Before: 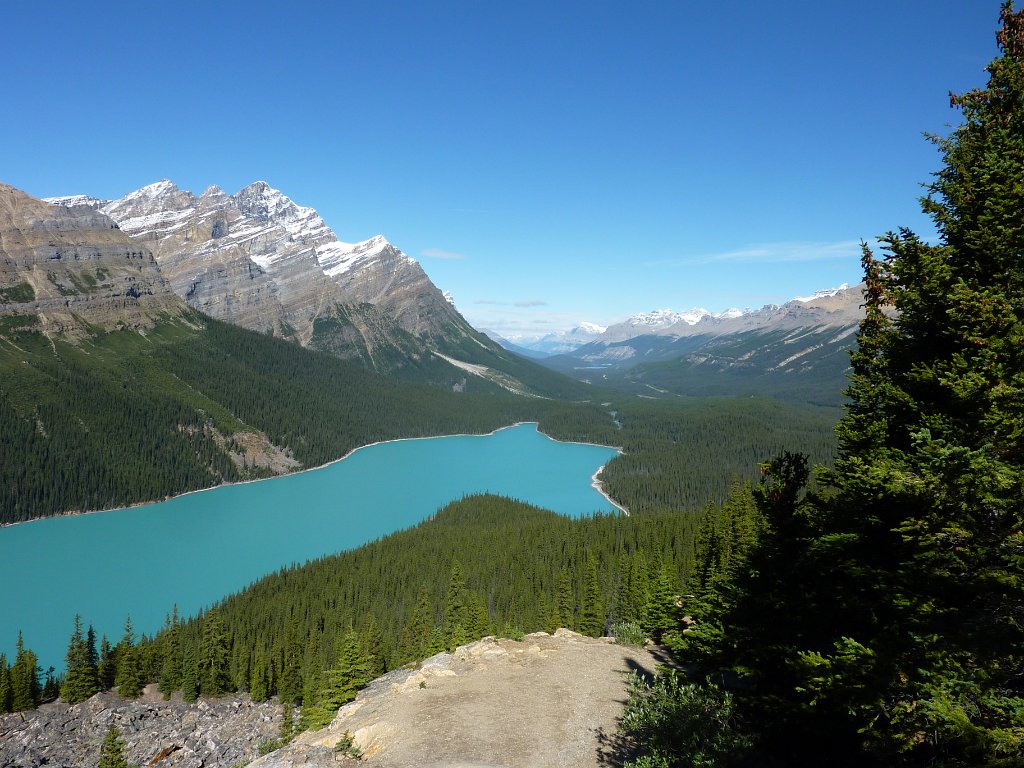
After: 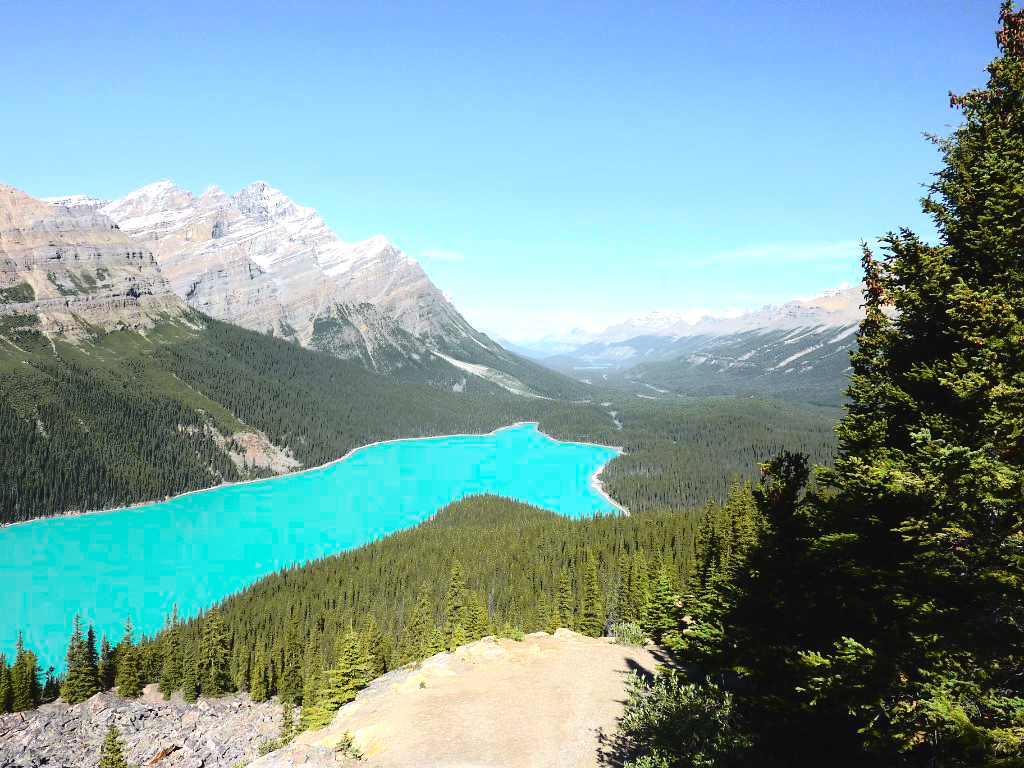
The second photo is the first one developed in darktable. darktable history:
exposure: exposure 1.223 EV, compensate highlight preservation false
tone curve: curves: ch0 [(0, 0.032) (0.094, 0.08) (0.265, 0.208) (0.41, 0.417) (0.498, 0.496) (0.638, 0.673) (0.819, 0.841) (0.96, 0.899)]; ch1 [(0, 0) (0.161, 0.092) (0.37, 0.302) (0.417, 0.434) (0.495, 0.498) (0.576, 0.589) (0.725, 0.765) (1, 1)]; ch2 [(0, 0) (0.352, 0.403) (0.45, 0.469) (0.521, 0.515) (0.59, 0.579) (1, 1)], color space Lab, independent channels, preserve colors none
